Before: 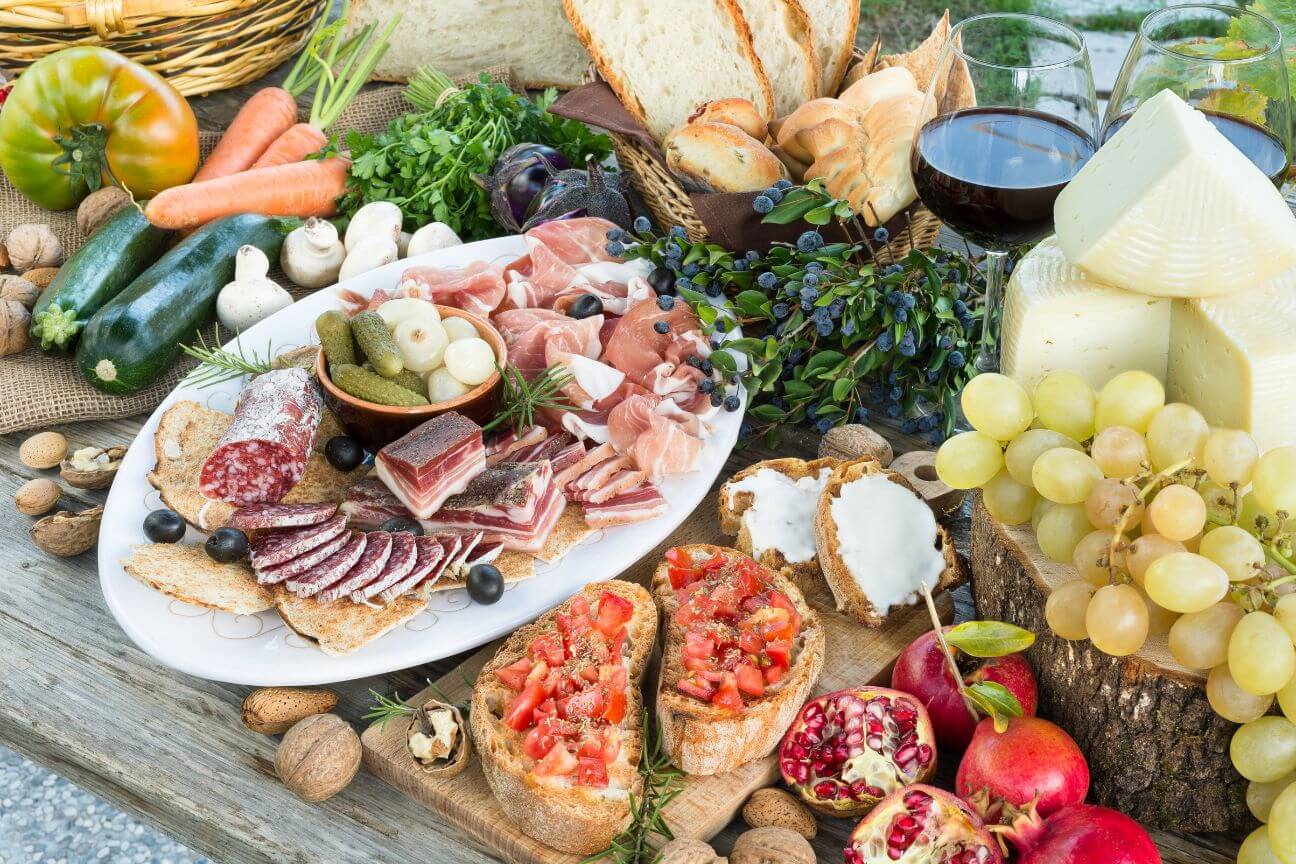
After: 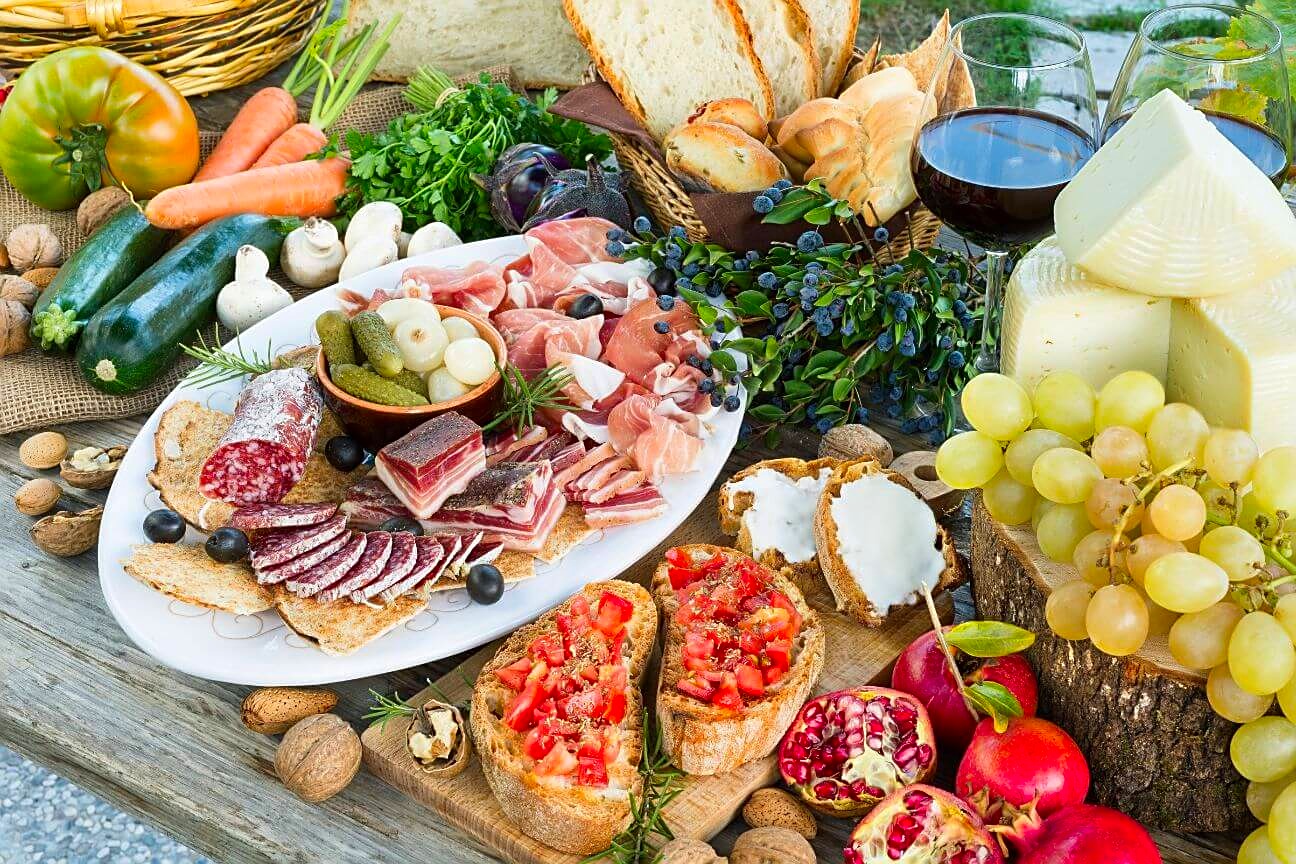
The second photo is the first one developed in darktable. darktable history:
sharpen: amount 0.498
contrast brightness saturation: brightness -0.029, saturation 0.352
